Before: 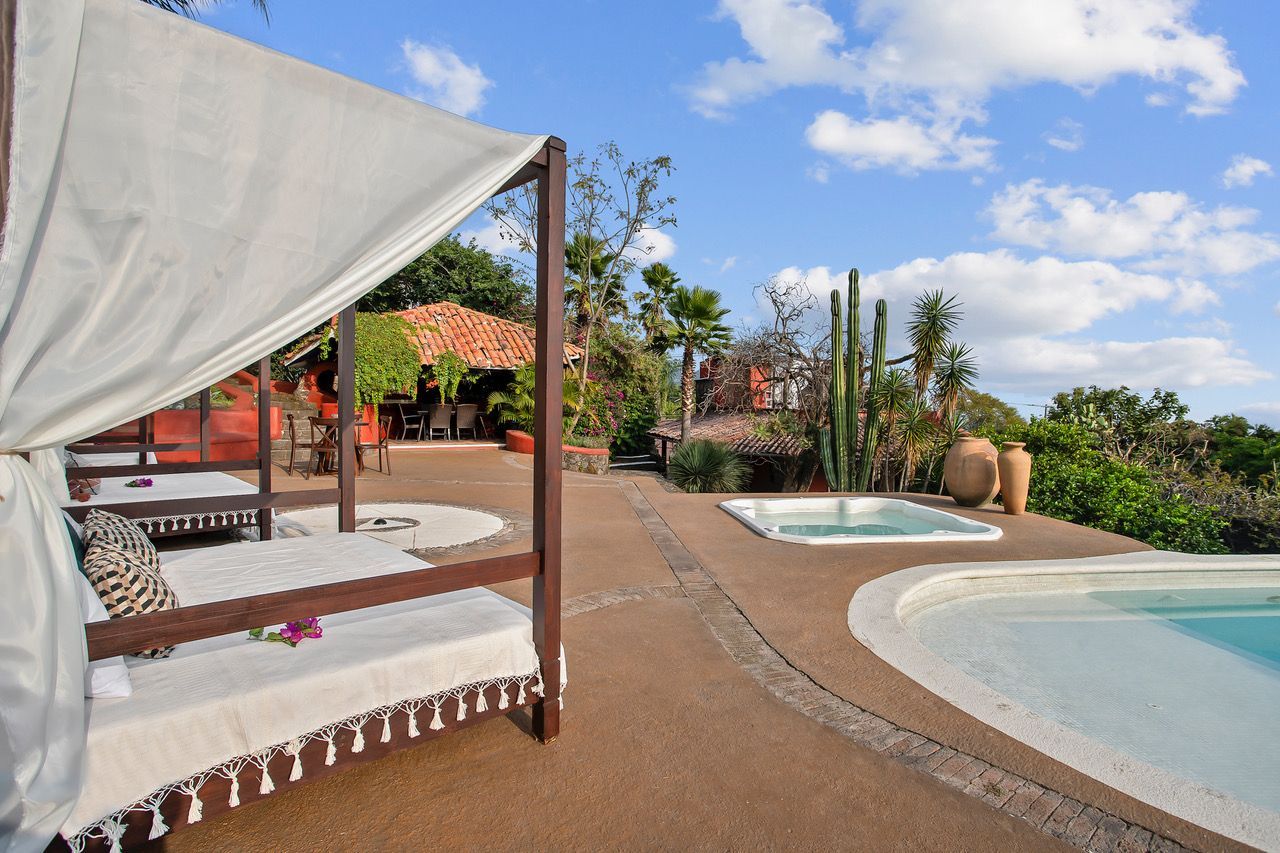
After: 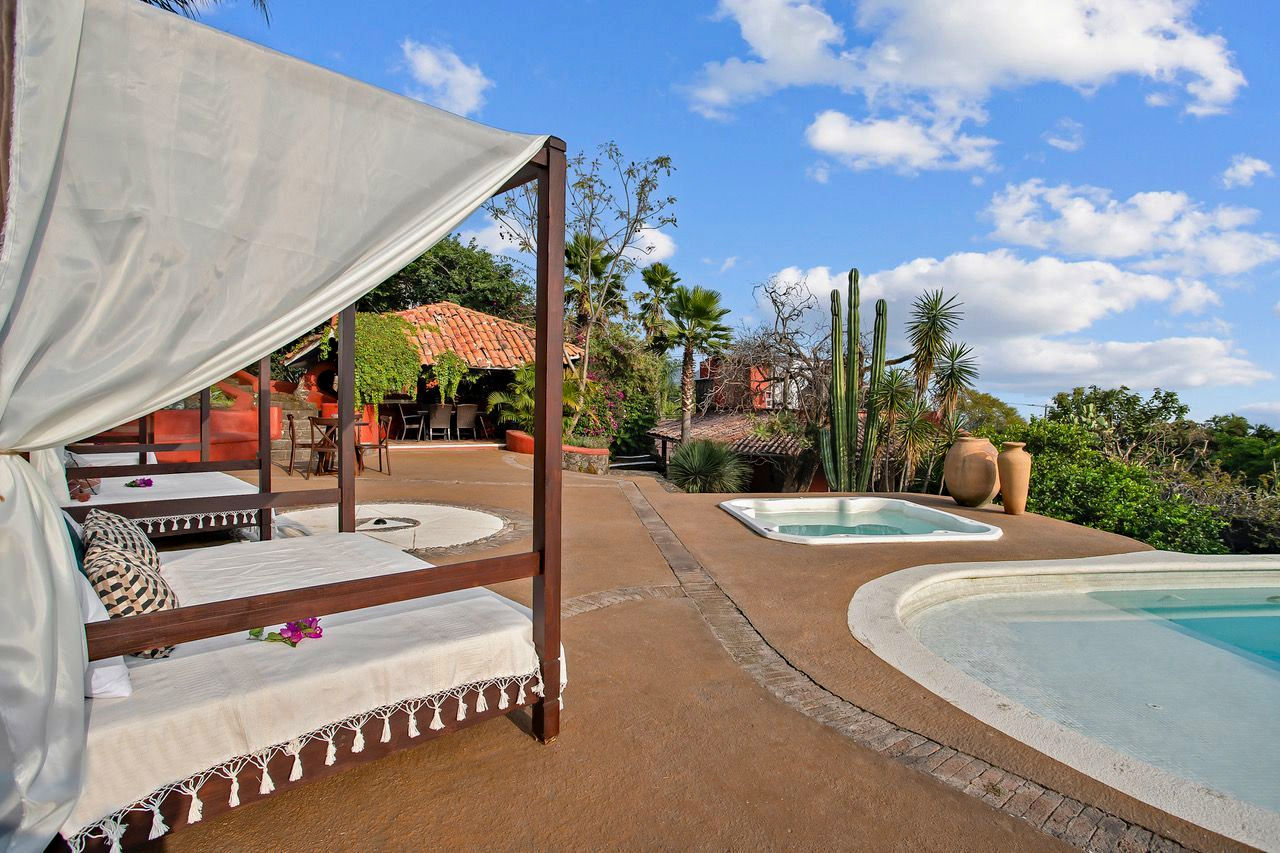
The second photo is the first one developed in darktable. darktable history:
haze removal: strength 0.283, distance 0.245, compatibility mode true, adaptive false
